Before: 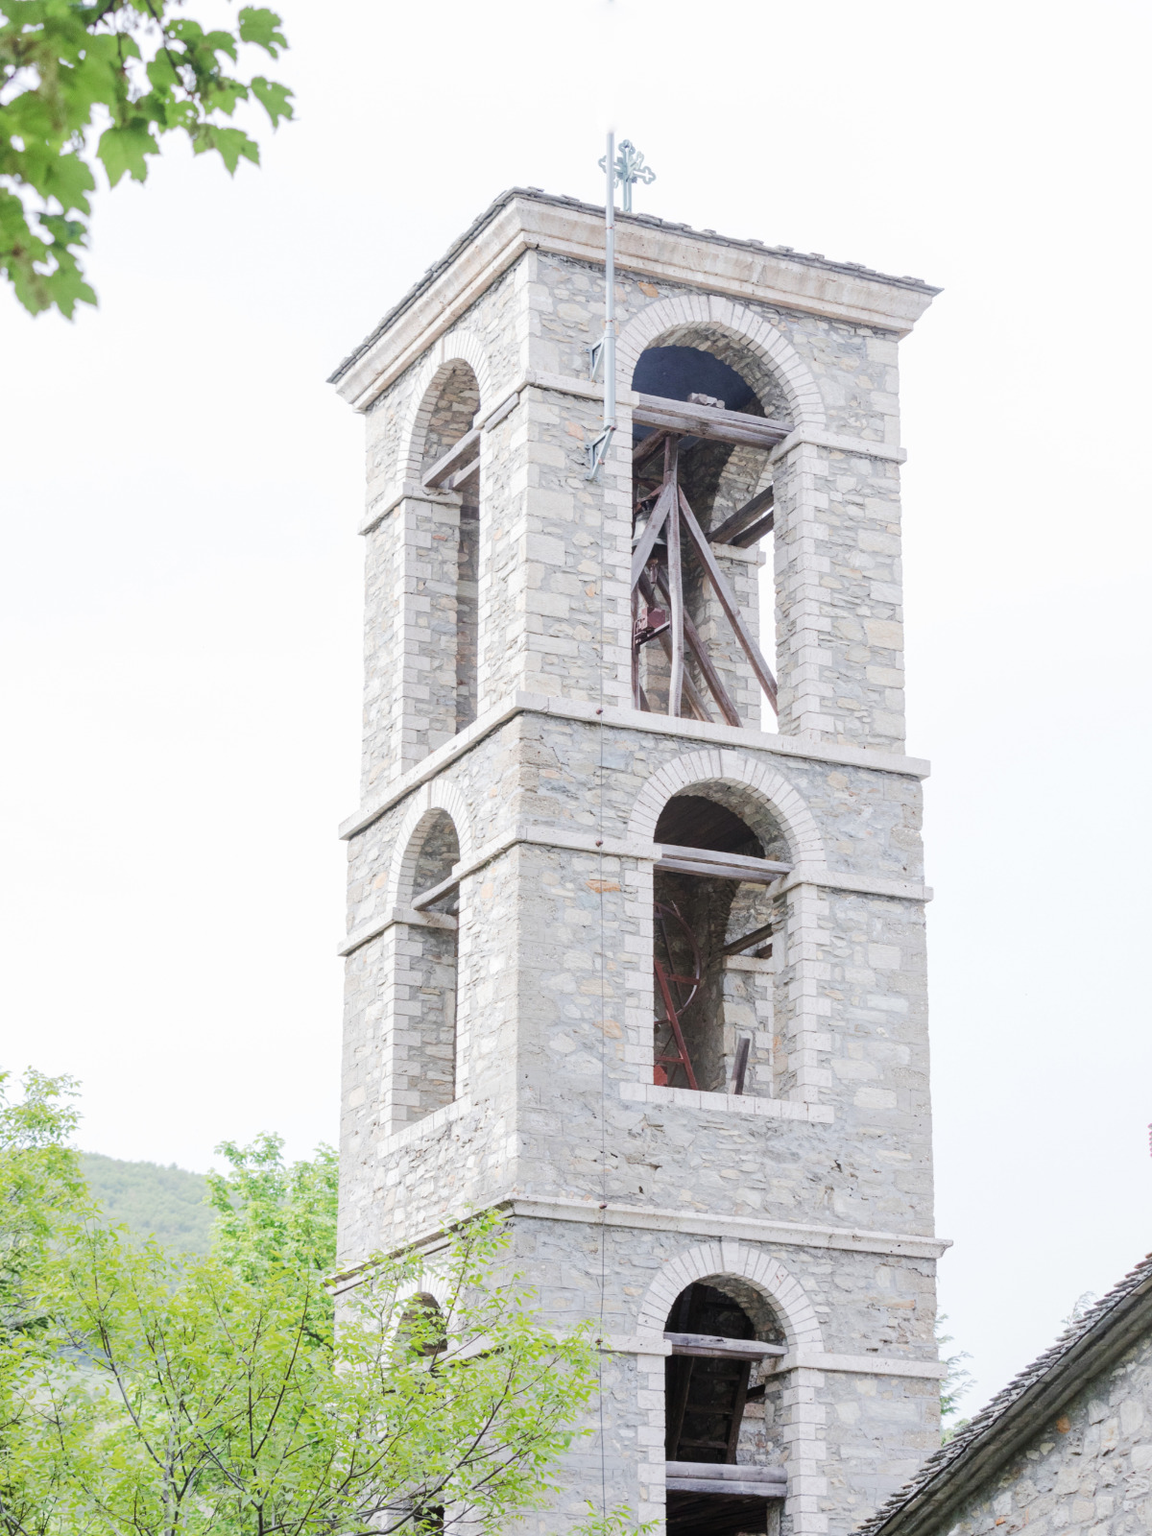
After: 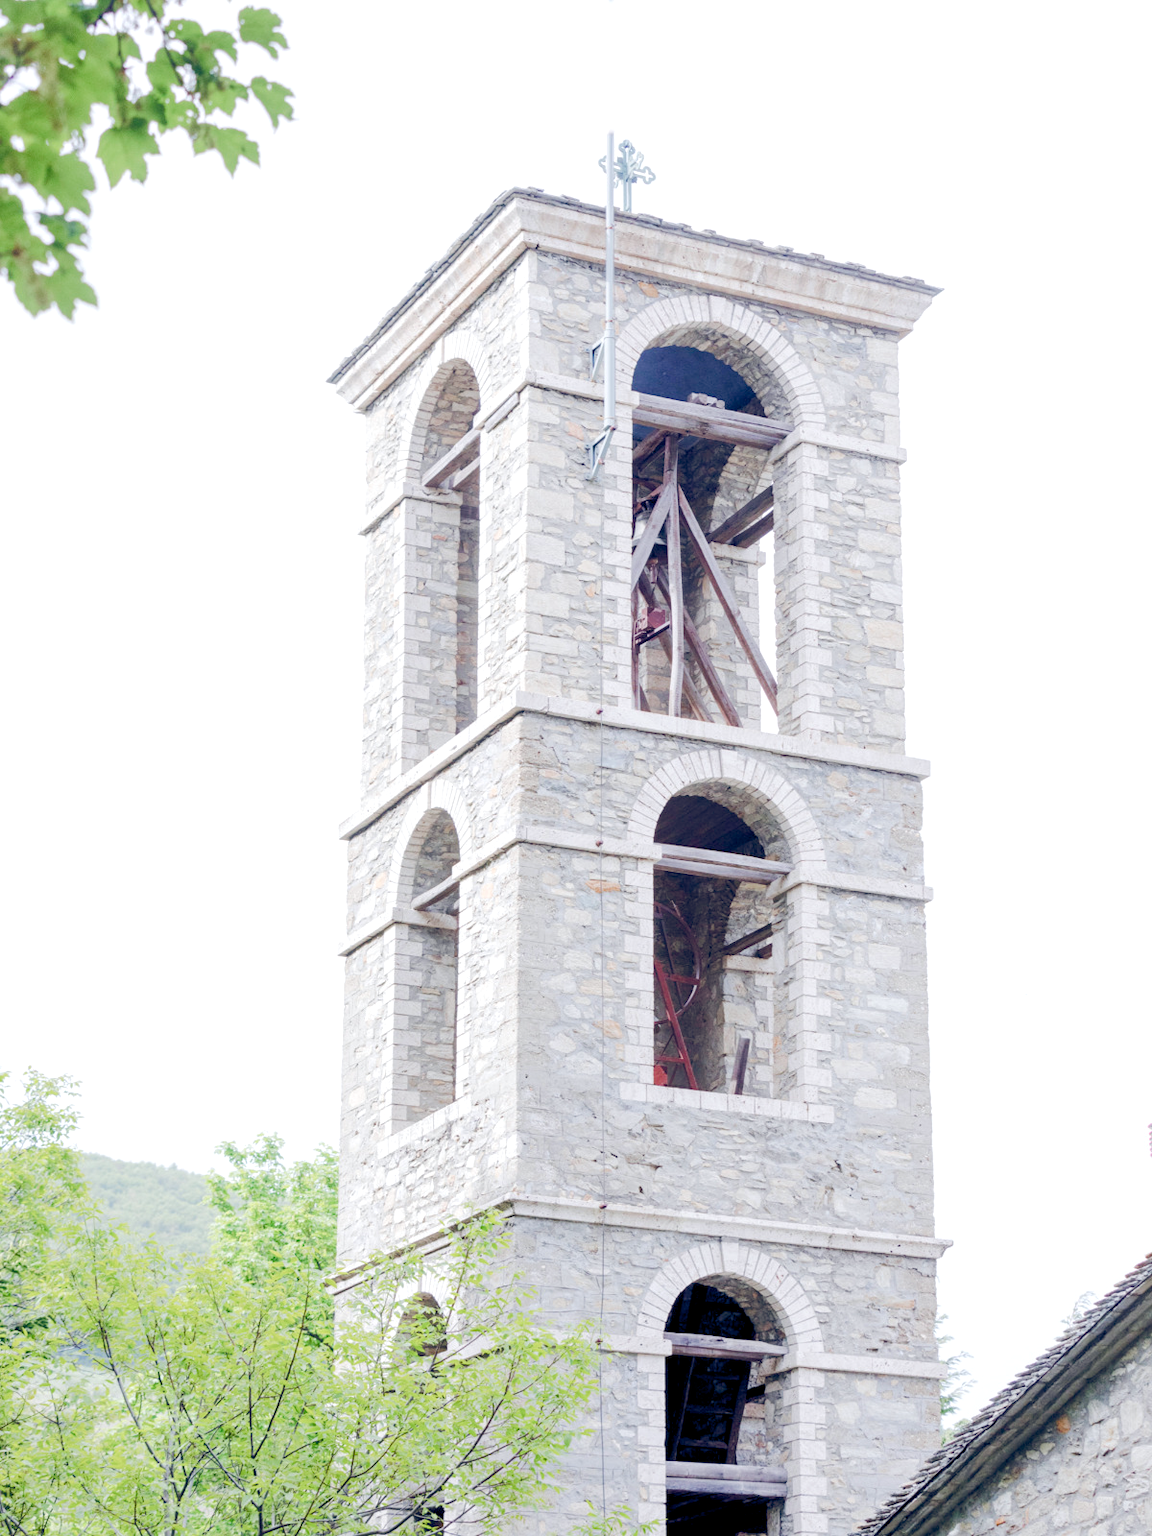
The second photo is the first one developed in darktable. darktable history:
tone equalizer: edges refinement/feathering 500, mask exposure compensation -1.57 EV, preserve details no
color balance rgb: shadows lift › chroma 1.032%, shadows lift › hue 28.03°, global offset › chroma 0.25%, global offset › hue 256.47°, perceptual saturation grading › global saturation 20%, perceptual saturation grading › highlights -50.523%, perceptual saturation grading › shadows 30.29%, perceptual brilliance grading › mid-tones 10.481%, perceptual brilliance grading › shadows 15.257%, global vibrance 20%
exposure: black level correction 0.007, exposure 0.16 EV, compensate highlight preservation false
